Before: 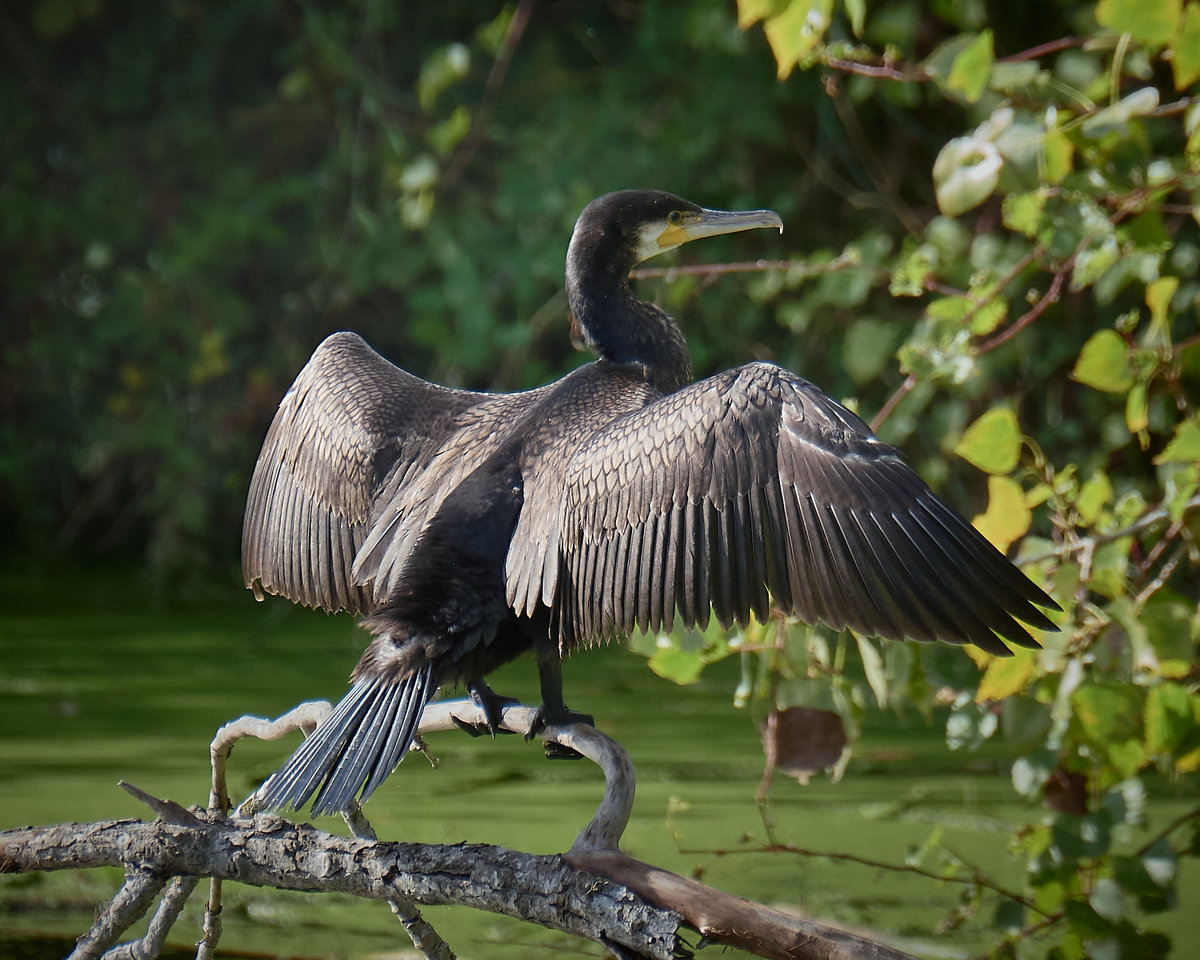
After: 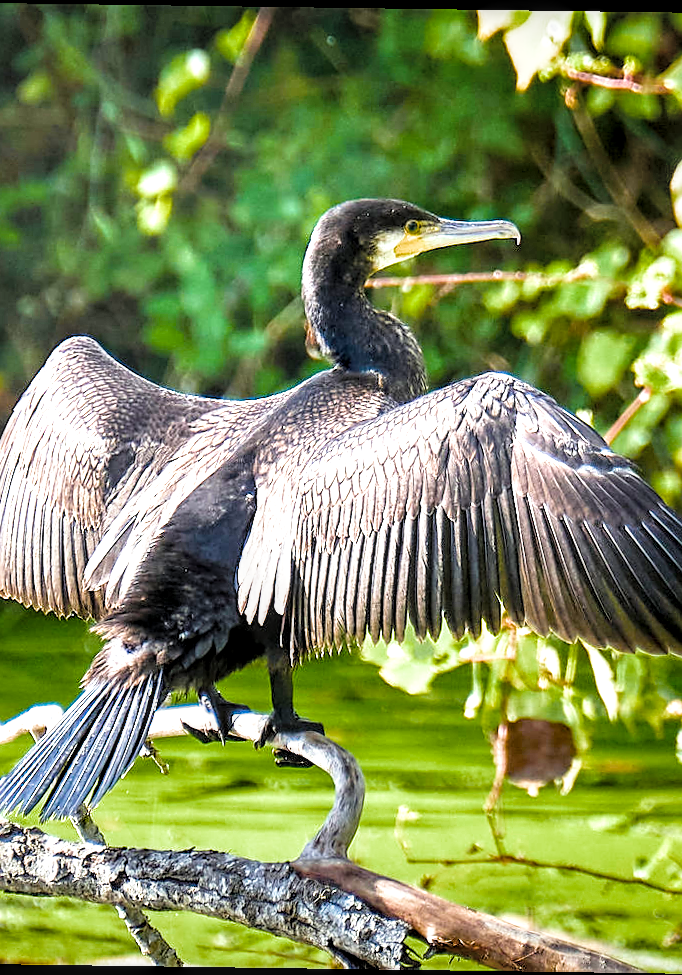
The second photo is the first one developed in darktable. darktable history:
crop and rotate: left 22.516%, right 21.234%
sharpen: on, module defaults
contrast brightness saturation: brightness 0.15
filmic rgb: middle gray luminance 9.23%, black relative exposure -10.55 EV, white relative exposure 3.45 EV, threshold 6 EV, target black luminance 0%, hardness 5.98, latitude 59.69%, contrast 1.087, highlights saturation mix 5%, shadows ↔ highlights balance 29.23%, add noise in highlights 0, color science v3 (2019), use custom middle-gray values true, iterations of high-quality reconstruction 0, contrast in highlights soft, enable highlight reconstruction true
exposure: black level correction 0, exposure 0.5 EV, compensate highlight preservation false
local contrast: detail 150%
rotate and perspective: rotation 0.8°, automatic cropping off
color balance rgb: linear chroma grading › global chroma 9%, perceptual saturation grading › global saturation 36%, perceptual saturation grading › shadows 35%, perceptual brilliance grading › global brilliance 15%, perceptual brilliance grading › shadows -35%, global vibrance 15%
